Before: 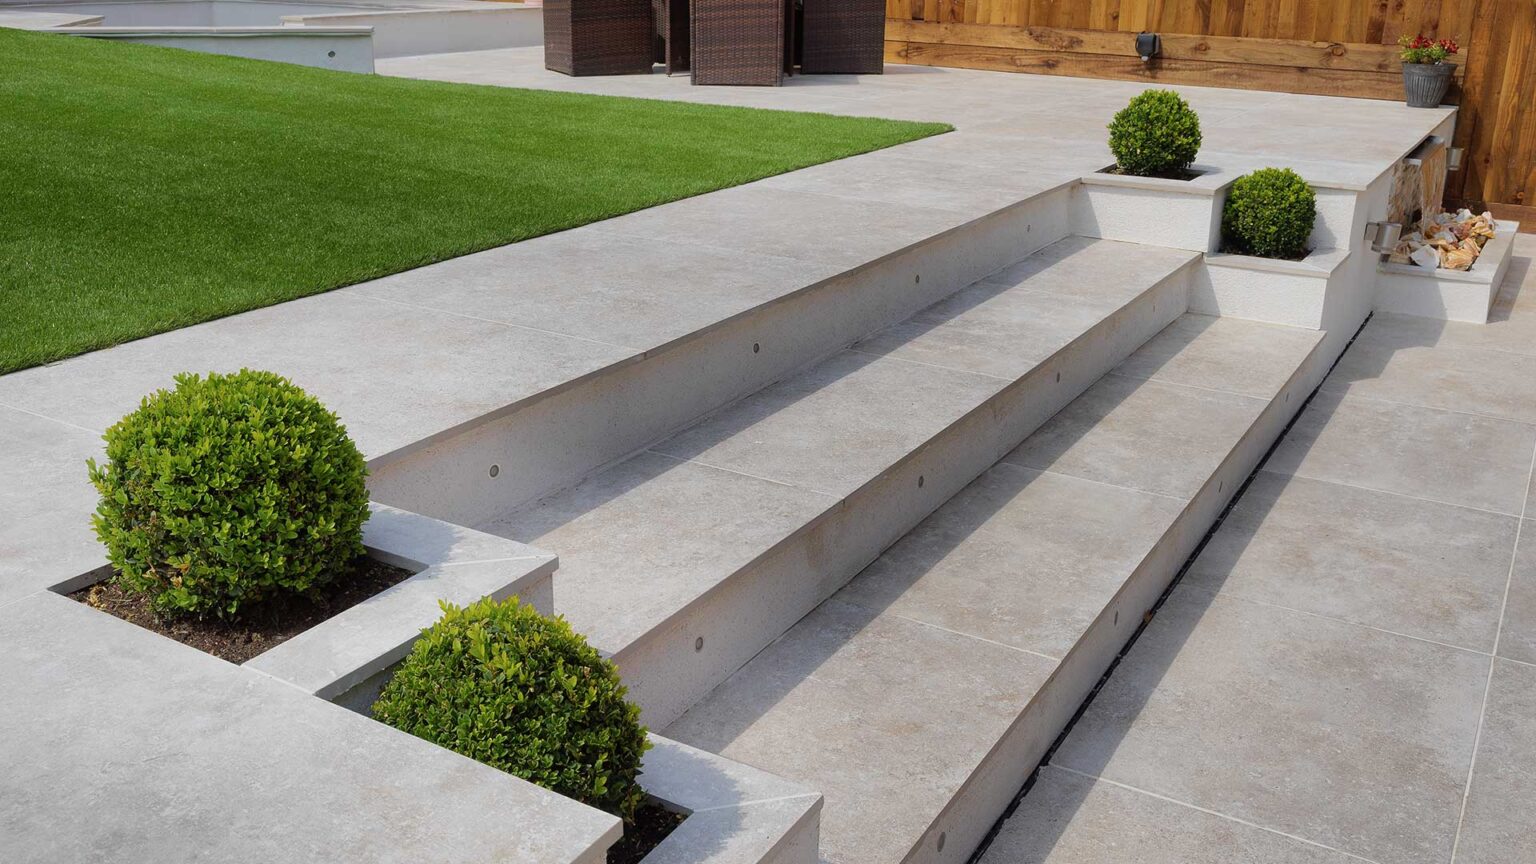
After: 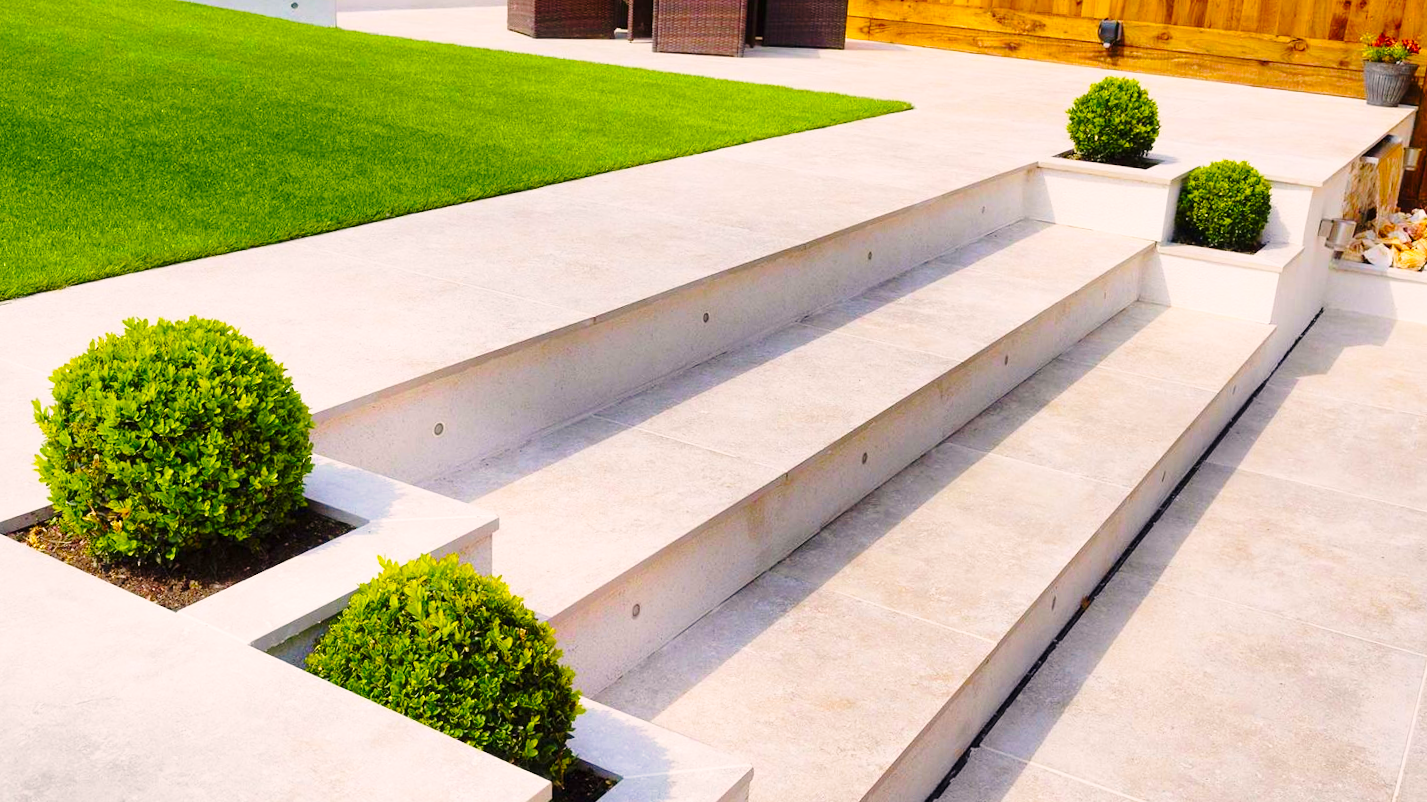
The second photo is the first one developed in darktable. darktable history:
color correction: highlights a* 5.74, highlights b* 4.78
crop and rotate: angle -2.49°
base curve: curves: ch0 [(0, 0) (0.028, 0.03) (0.121, 0.232) (0.46, 0.748) (0.859, 0.968) (1, 1)], preserve colors none
color balance rgb: linear chroma grading › global chroma 9.73%, perceptual saturation grading › global saturation 19.573%, global vibrance 39.697%
exposure: exposure 0.256 EV, compensate exposure bias true, compensate highlight preservation false
